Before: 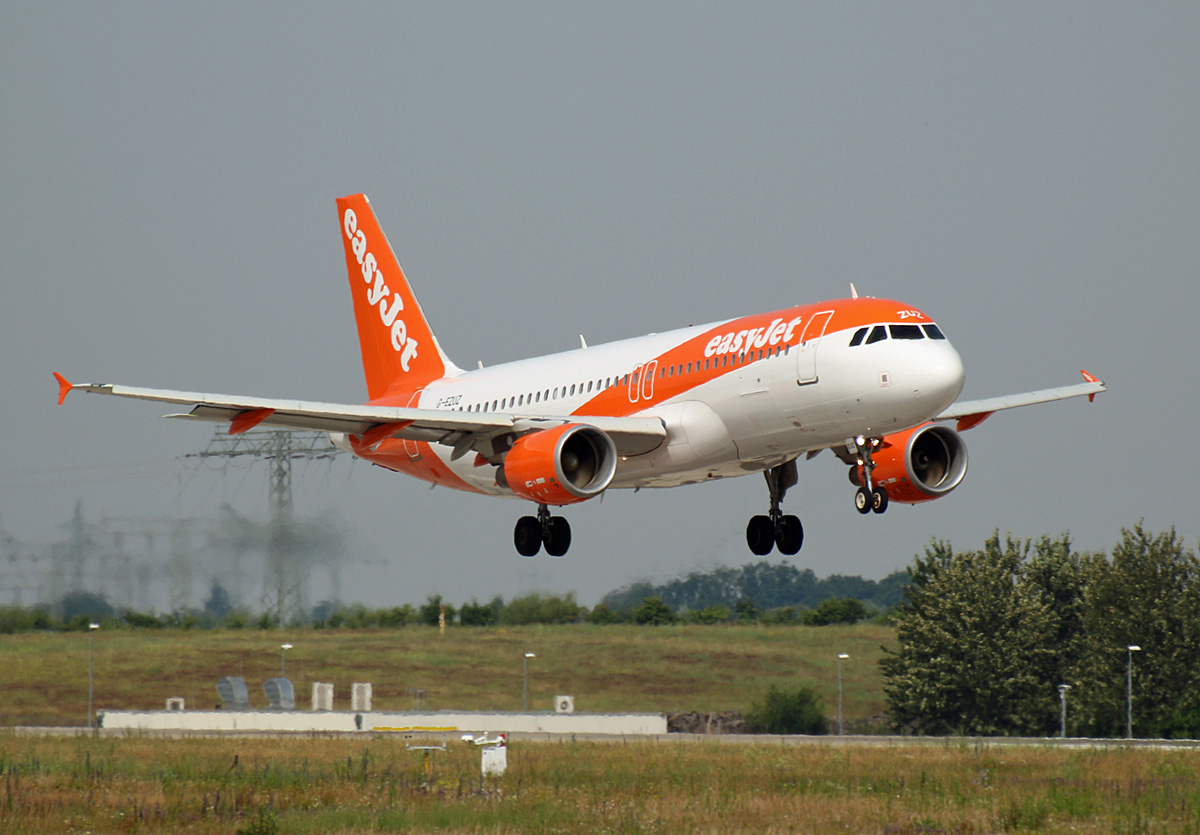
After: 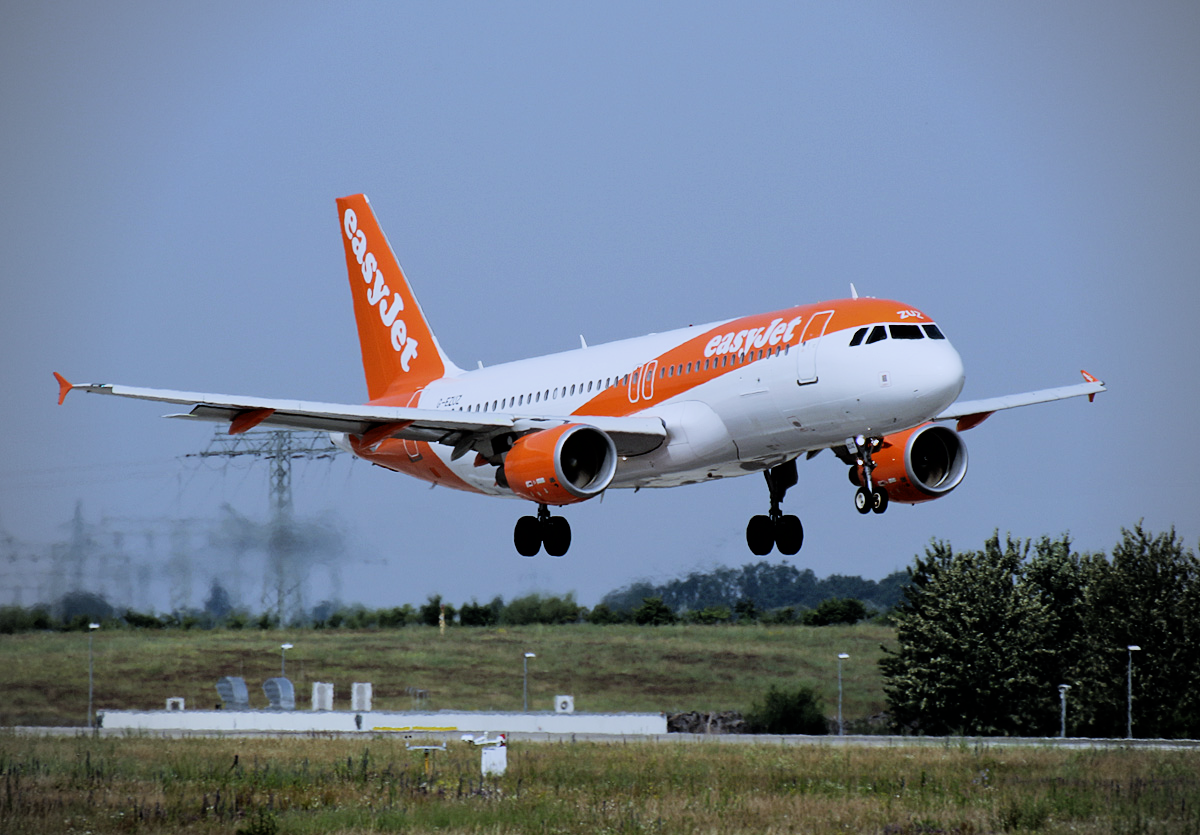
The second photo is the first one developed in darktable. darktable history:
white balance: red 0.871, blue 1.249
filmic rgb: black relative exposure -5 EV, hardness 2.88, contrast 1.4, highlights saturation mix -30%
vignetting: on, module defaults
